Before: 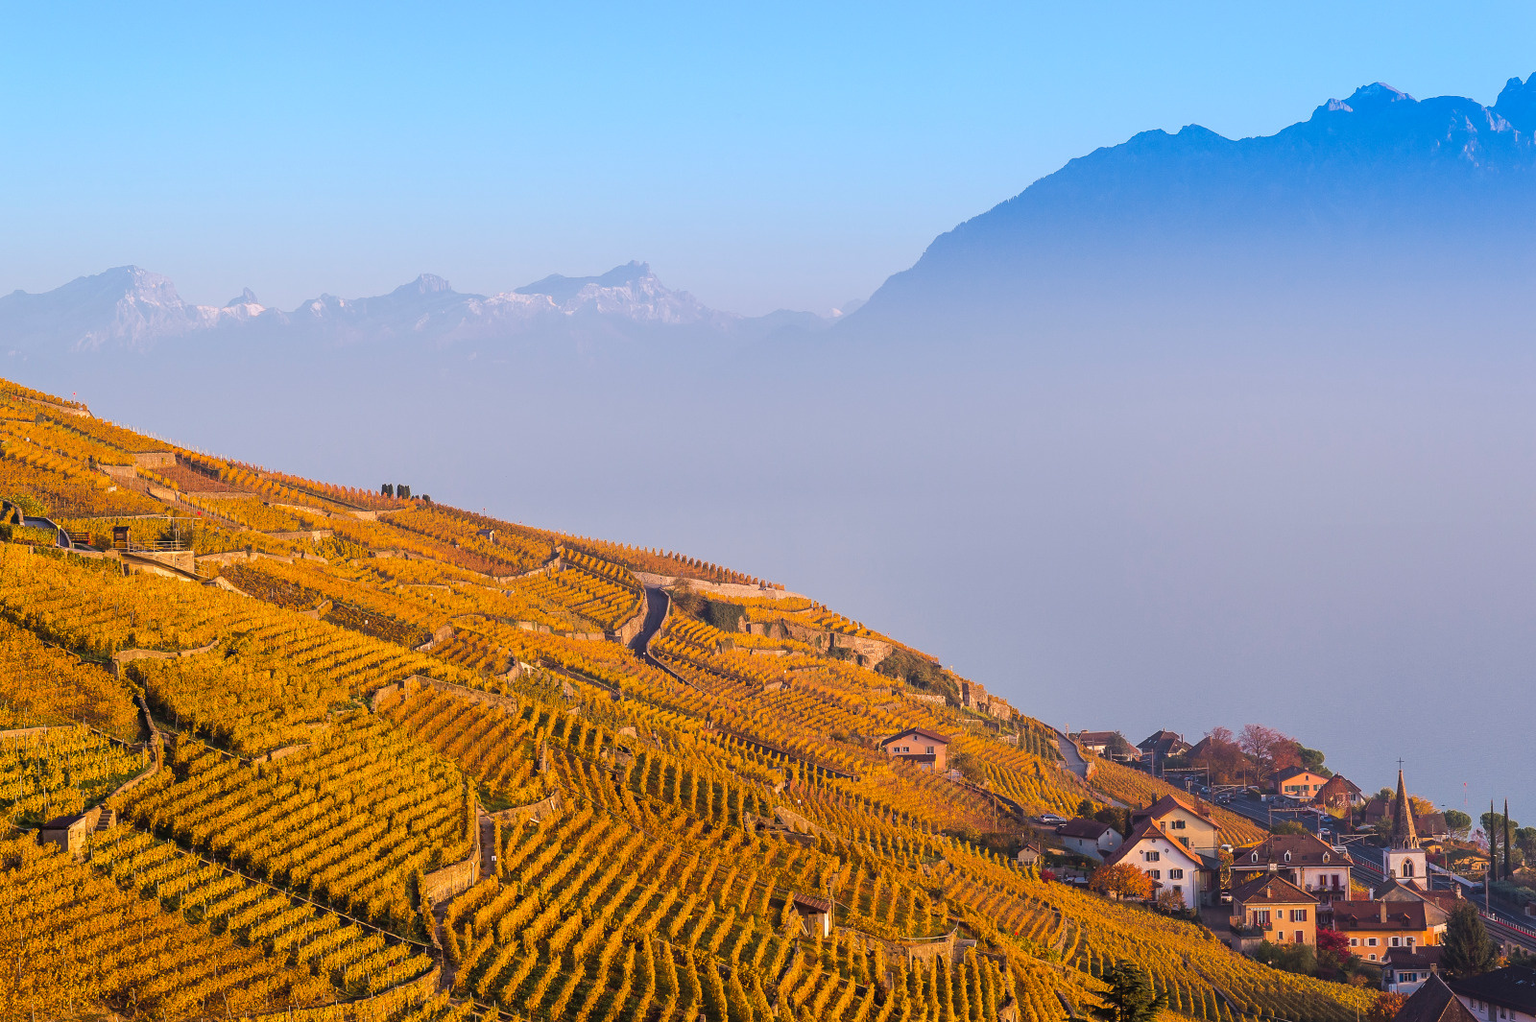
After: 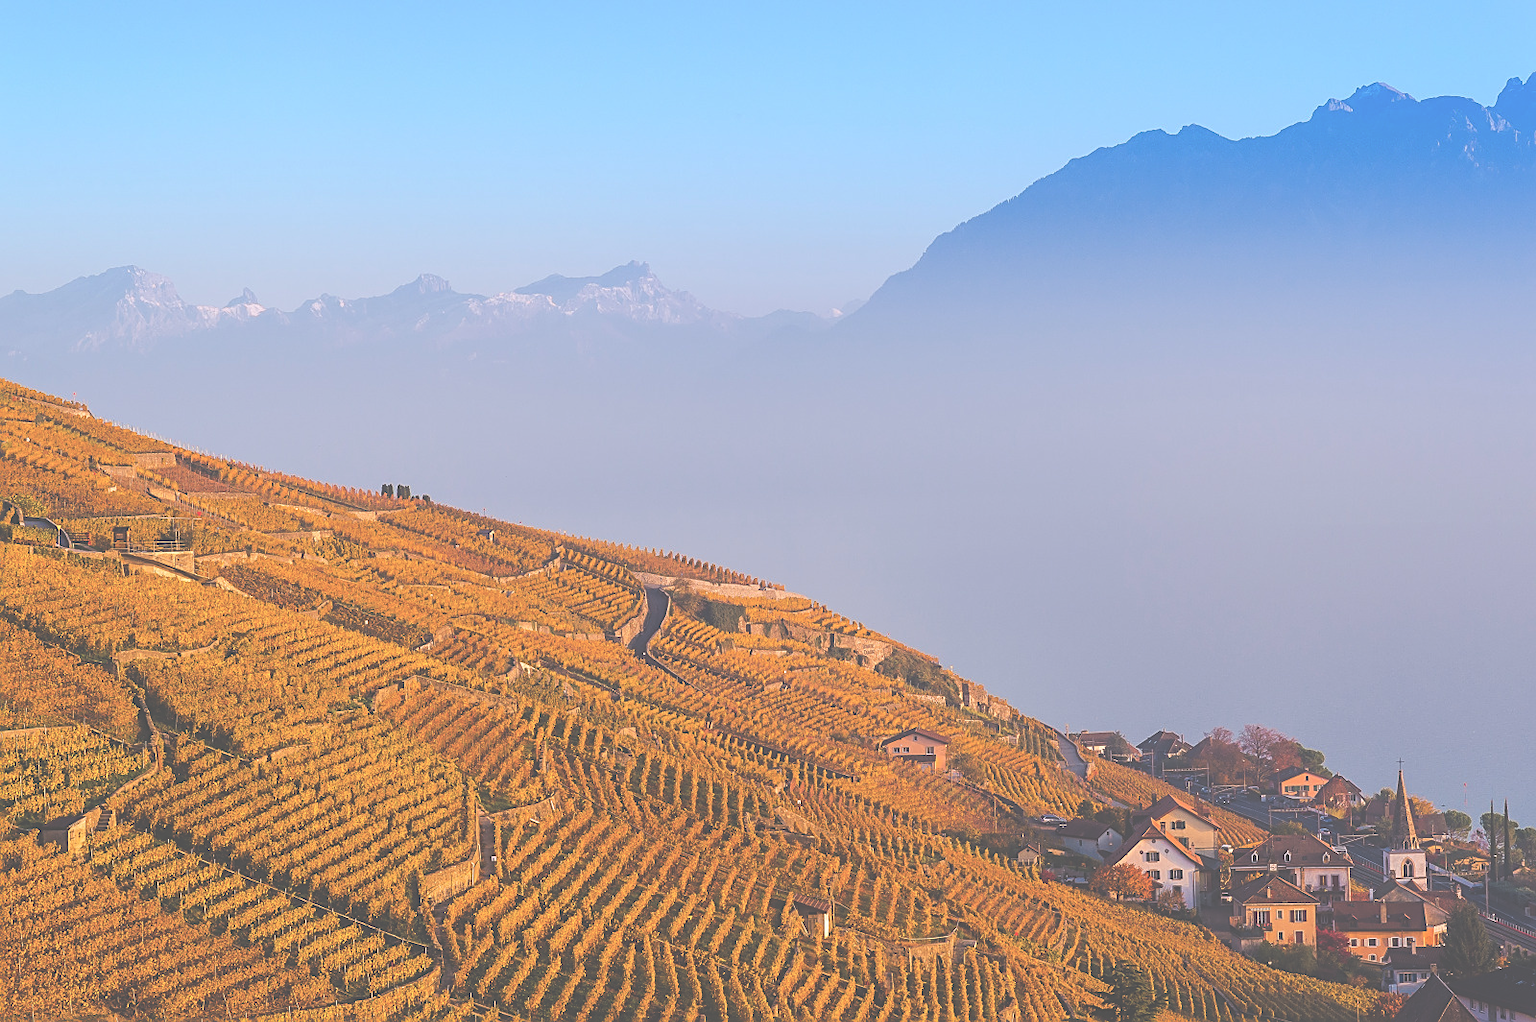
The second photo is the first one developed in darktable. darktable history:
sharpen: on, module defaults
exposure: black level correction -0.087, compensate highlight preservation false
